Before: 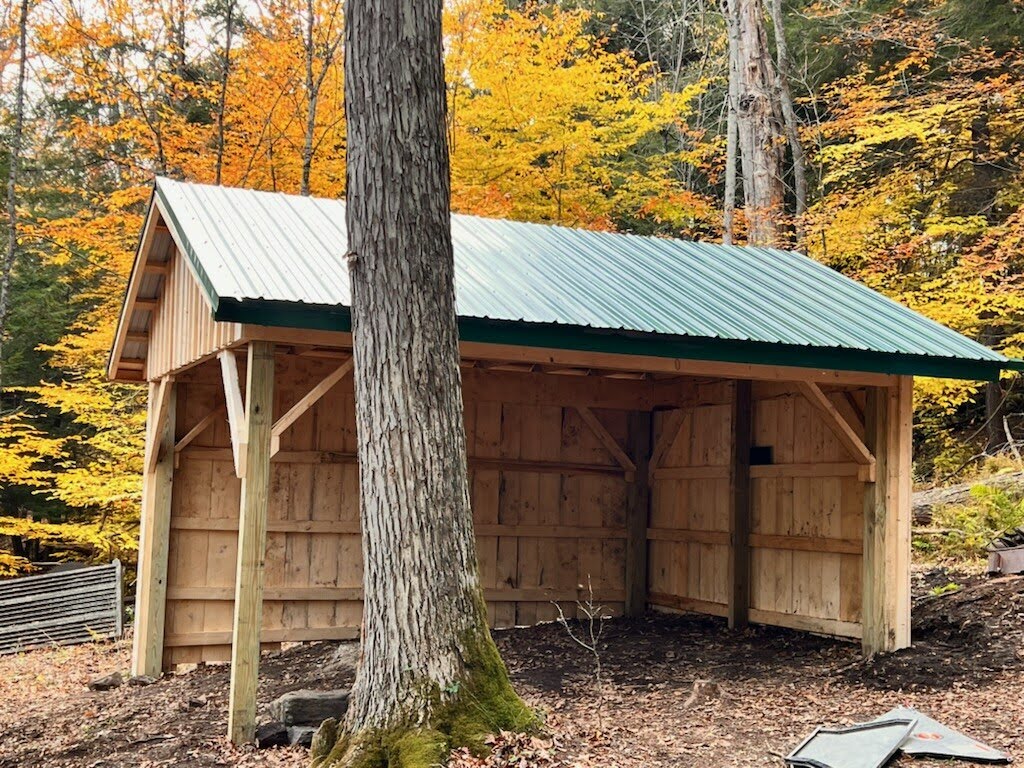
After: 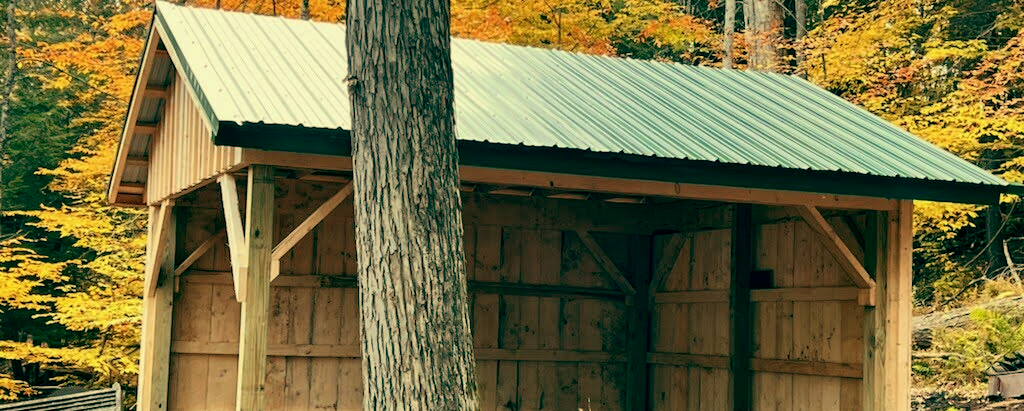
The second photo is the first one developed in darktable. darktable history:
crop and rotate: top 23.043%, bottom 23.437%
color balance: mode lift, gamma, gain (sRGB), lift [1, 0.69, 1, 1], gamma [1, 1.482, 1, 1], gain [1, 1, 1, 0.802]
